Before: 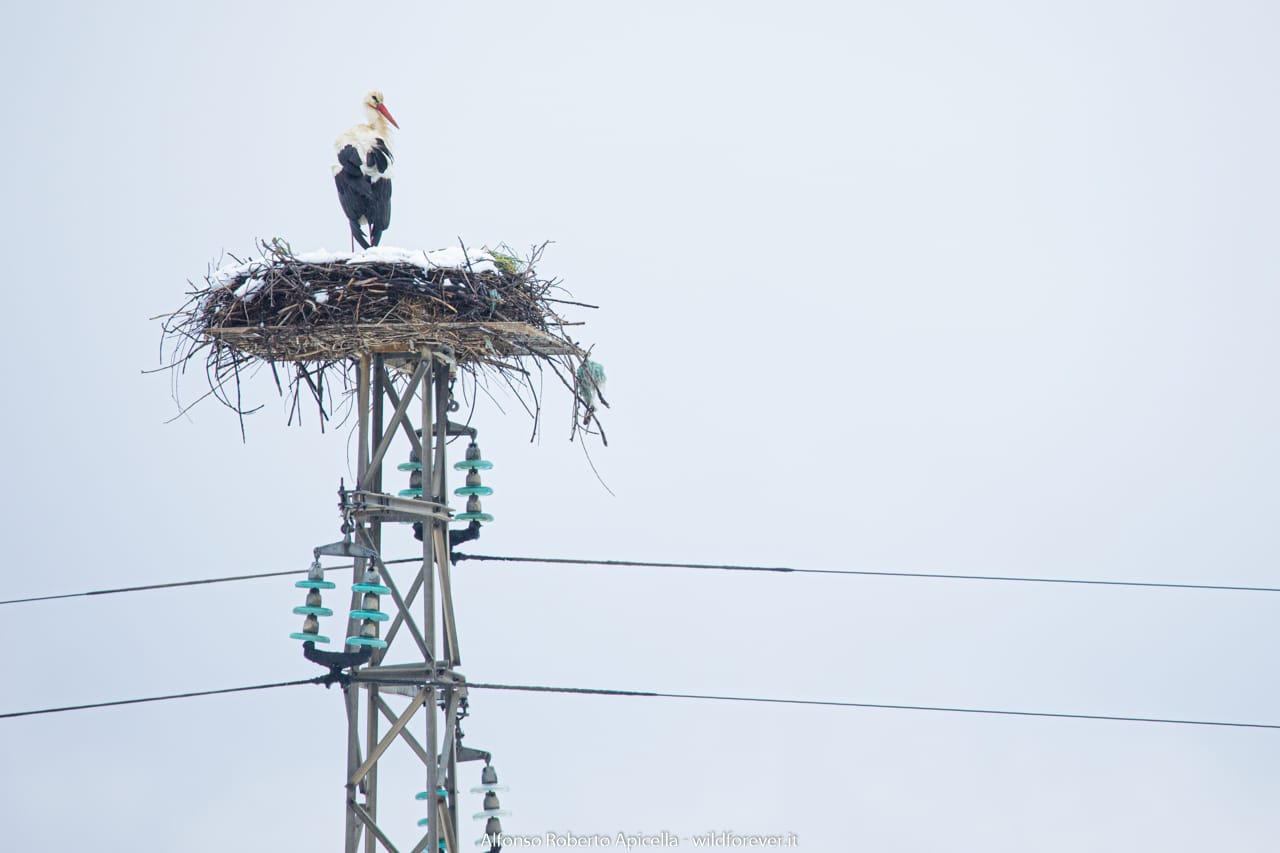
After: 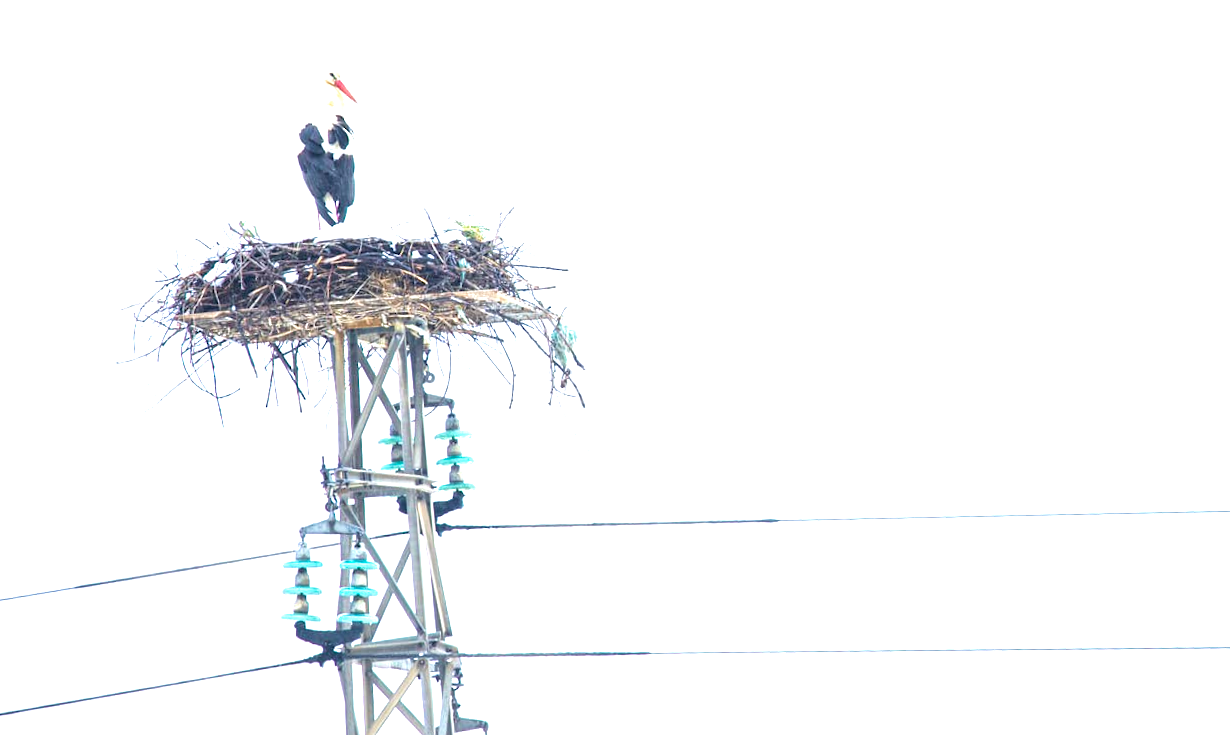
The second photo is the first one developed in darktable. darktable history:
vibrance: on, module defaults
exposure: black level correction 0, exposure 1.388 EV, compensate exposure bias true, compensate highlight preservation false
velvia: on, module defaults
crop: top 0.448%, right 0.264%, bottom 5.045%
rotate and perspective: rotation -3.52°, crop left 0.036, crop right 0.964, crop top 0.081, crop bottom 0.919
